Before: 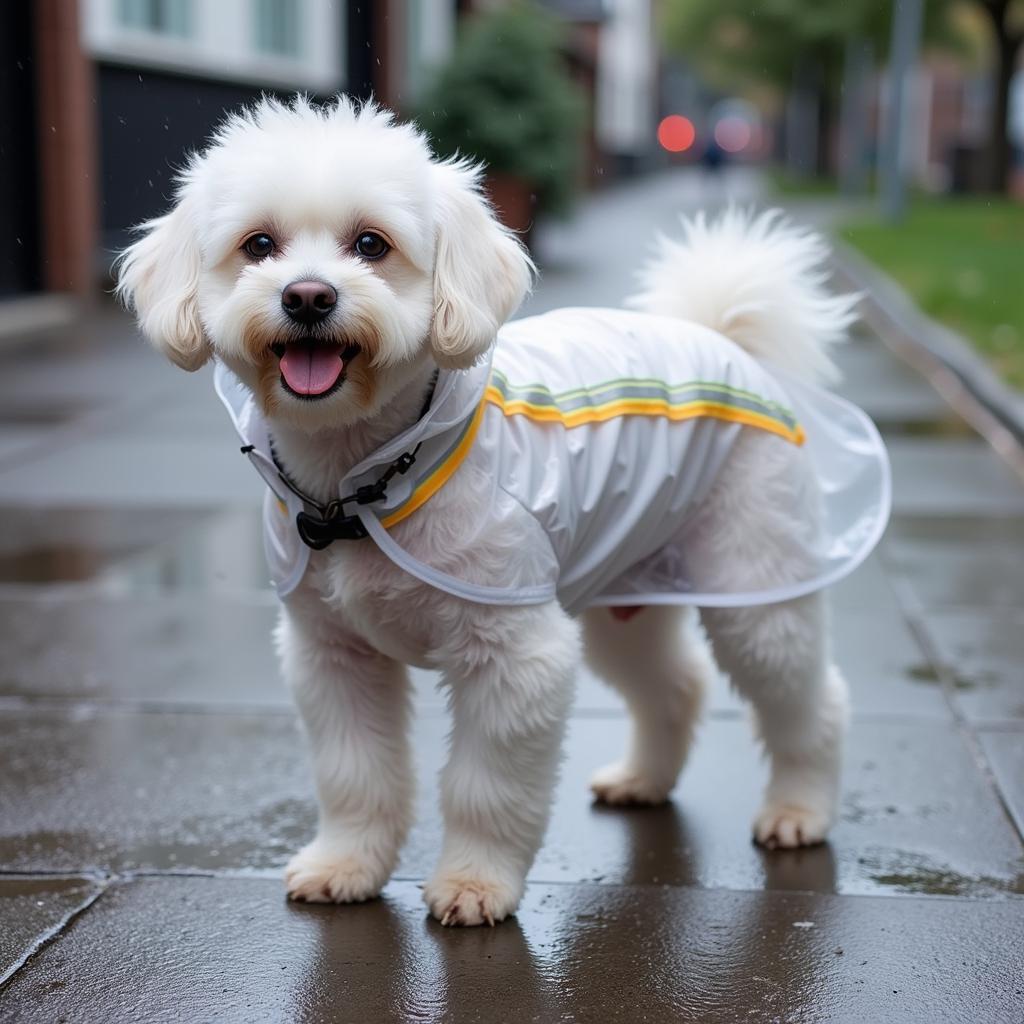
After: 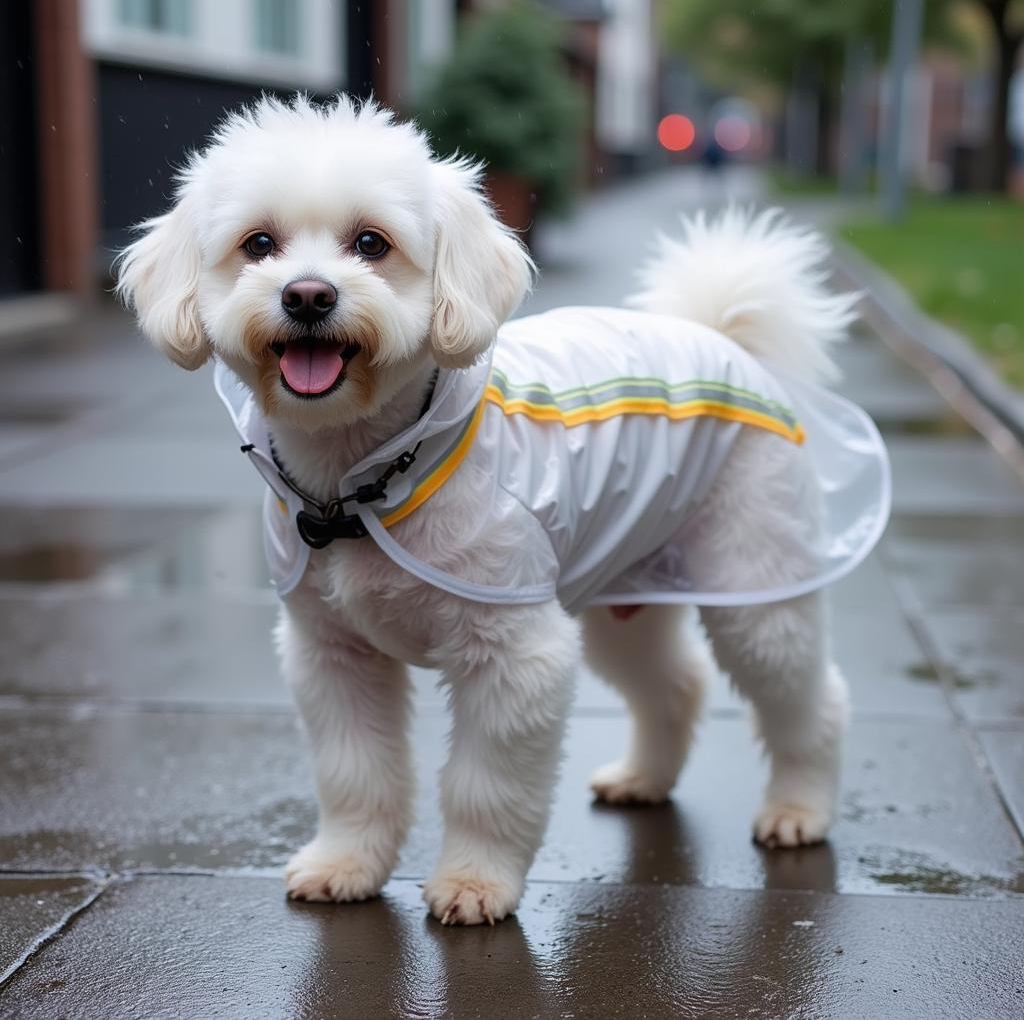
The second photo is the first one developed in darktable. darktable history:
tone equalizer: edges refinement/feathering 500, mask exposure compensation -1.57 EV, preserve details no
crop: top 0.151%, bottom 0.17%
